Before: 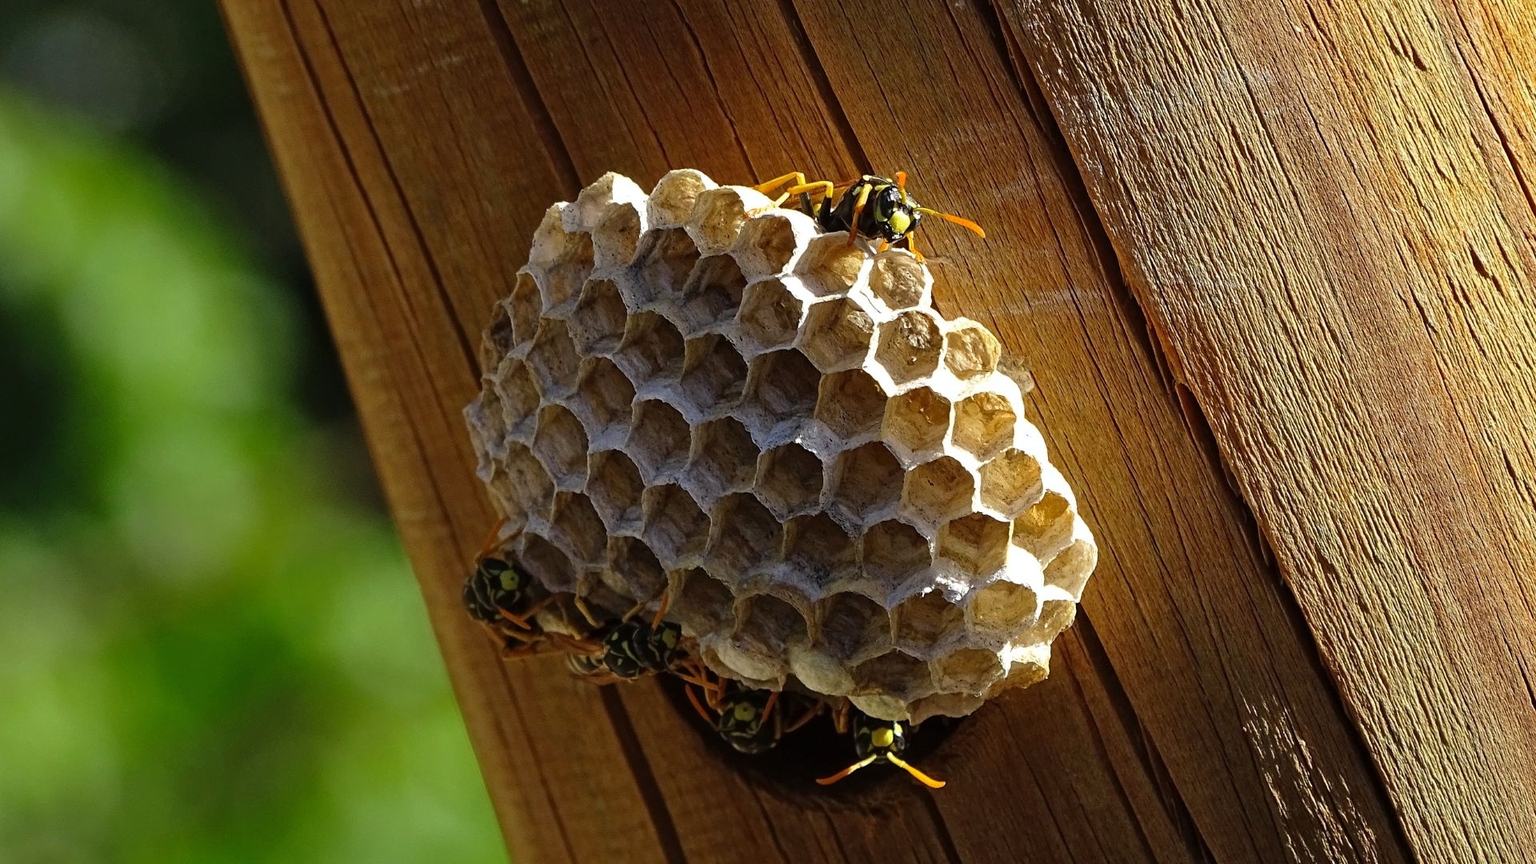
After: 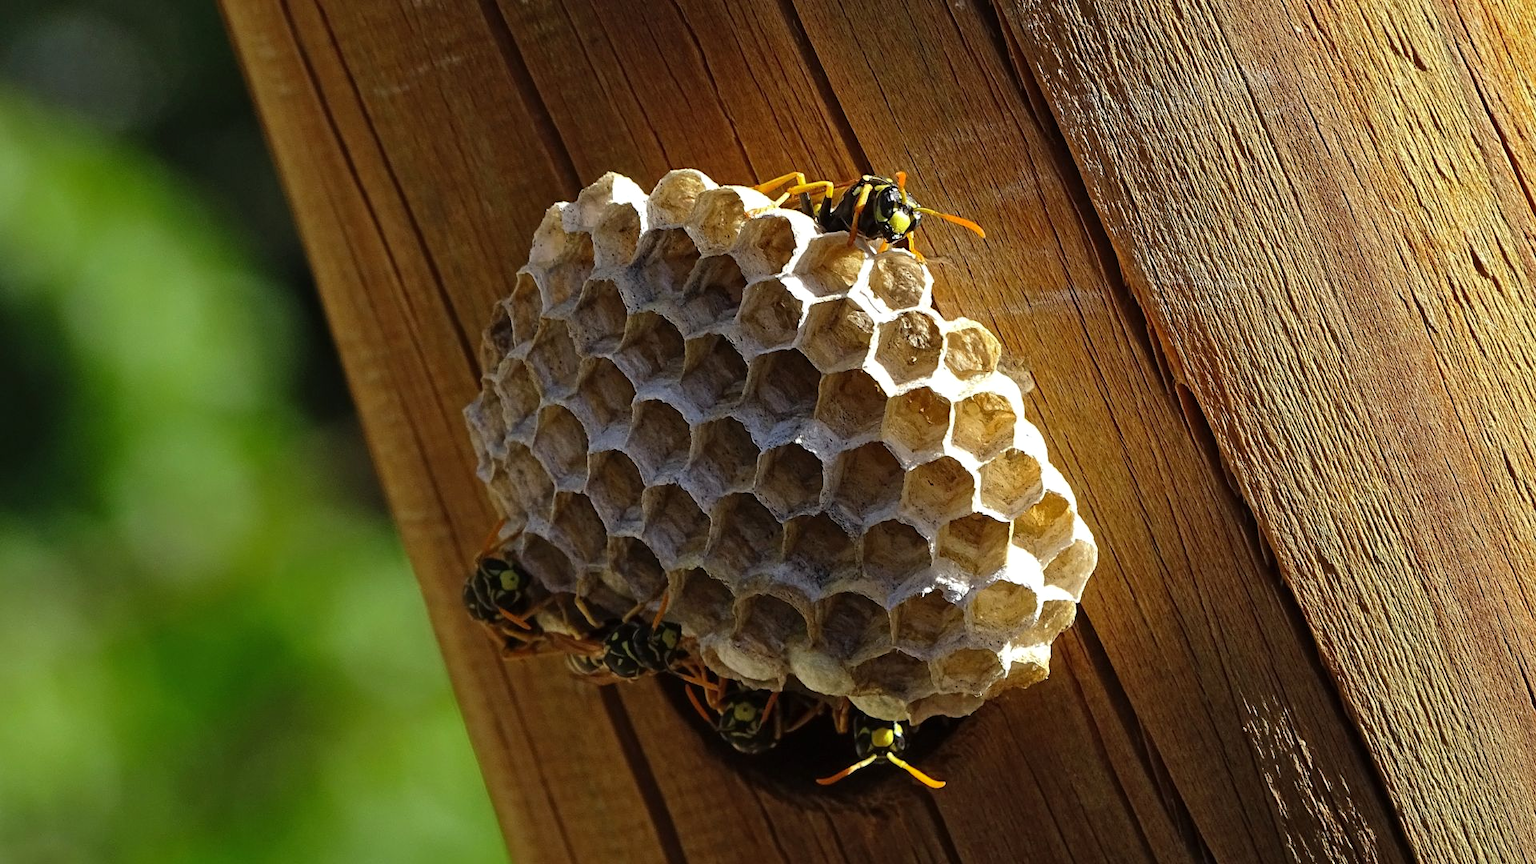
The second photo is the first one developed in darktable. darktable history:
shadows and highlights: shadows 10, white point adjustment 1, highlights -40
tone equalizer: on, module defaults
